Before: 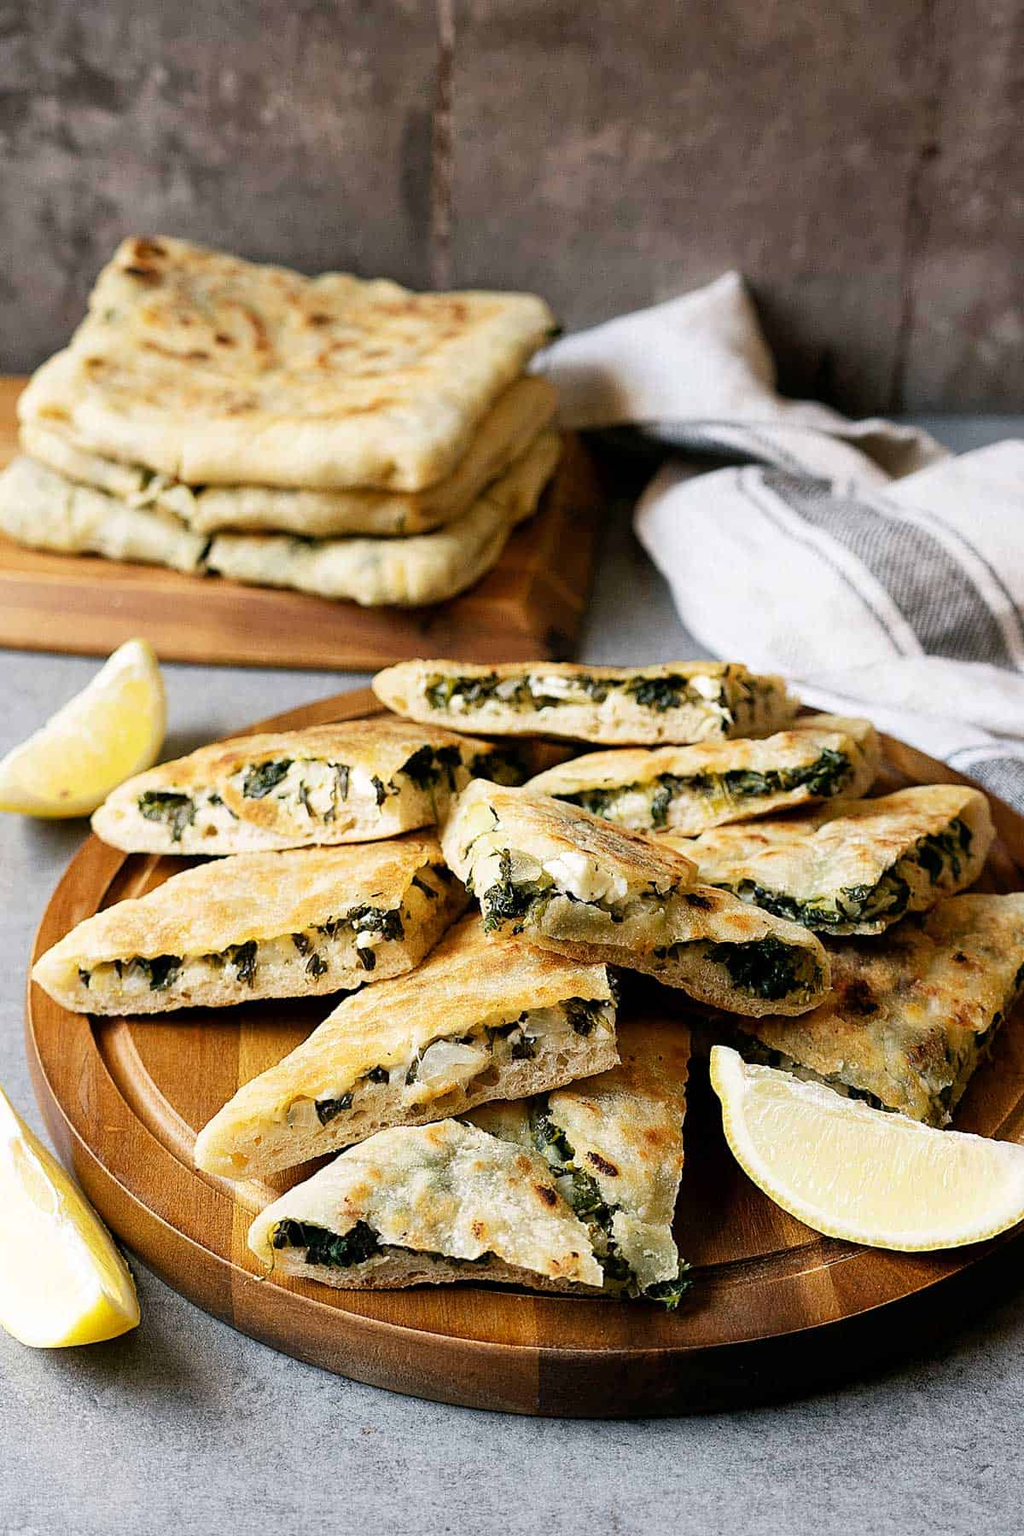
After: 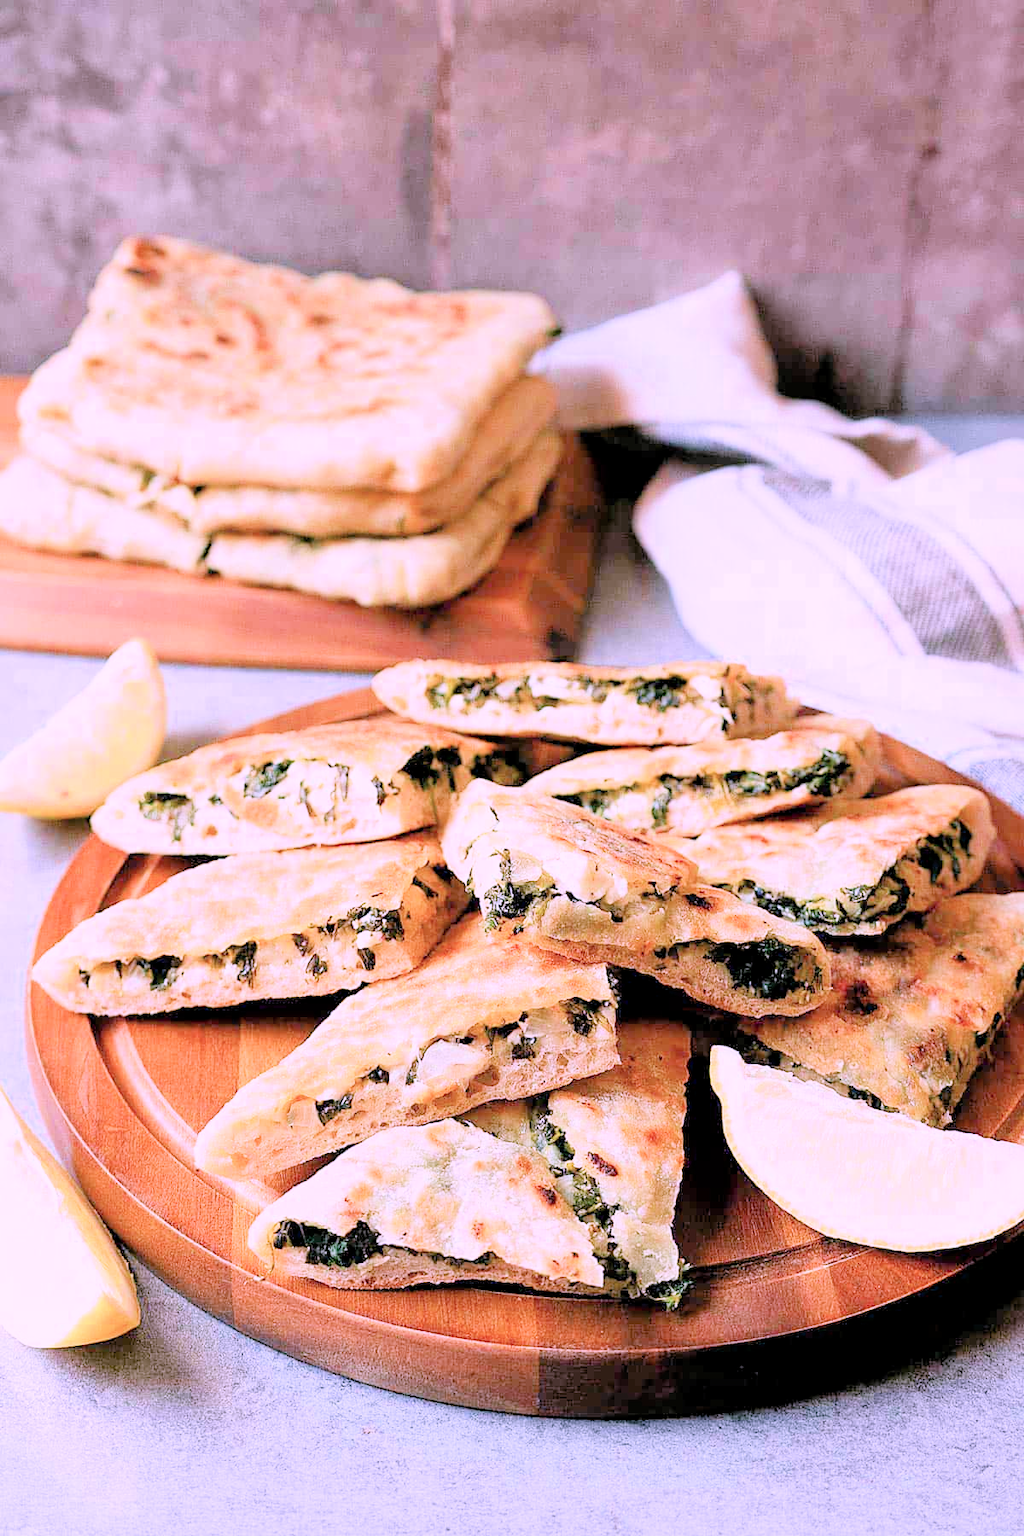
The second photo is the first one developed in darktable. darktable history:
color correction: highlights a* 15.03, highlights b* -25.07
filmic rgb: middle gray luminance 3.44%, black relative exposure -5.92 EV, white relative exposure 6.33 EV, threshold 6 EV, dynamic range scaling 22.4%, target black luminance 0%, hardness 2.33, latitude 45.85%, contrast 0.78, highlights saturation mix 100%, shadows ↔ highlights balance 0.033%, add noise in highlights 0, preserve chrominance max RGB, color science v3 (2019), use custom middle-gray values true, iterations of high-quality reconstruction 0, contrast in highlights soft, enable highlight reconstruction true
